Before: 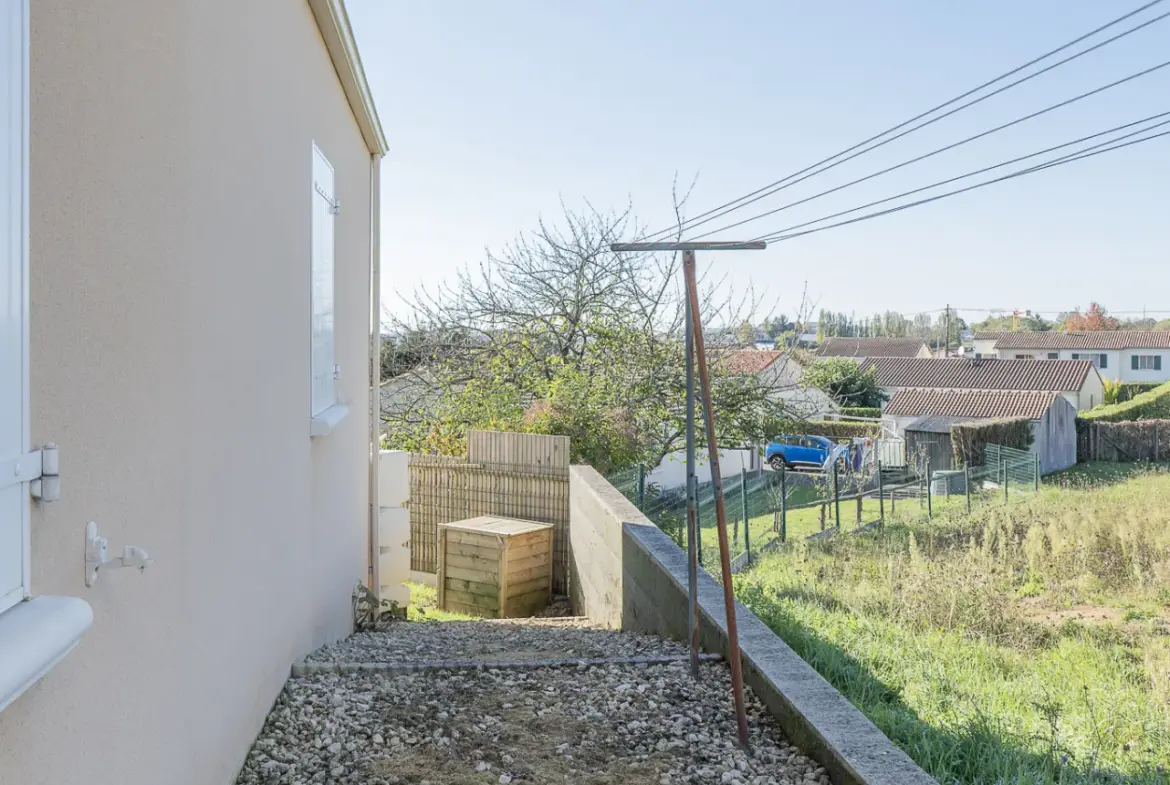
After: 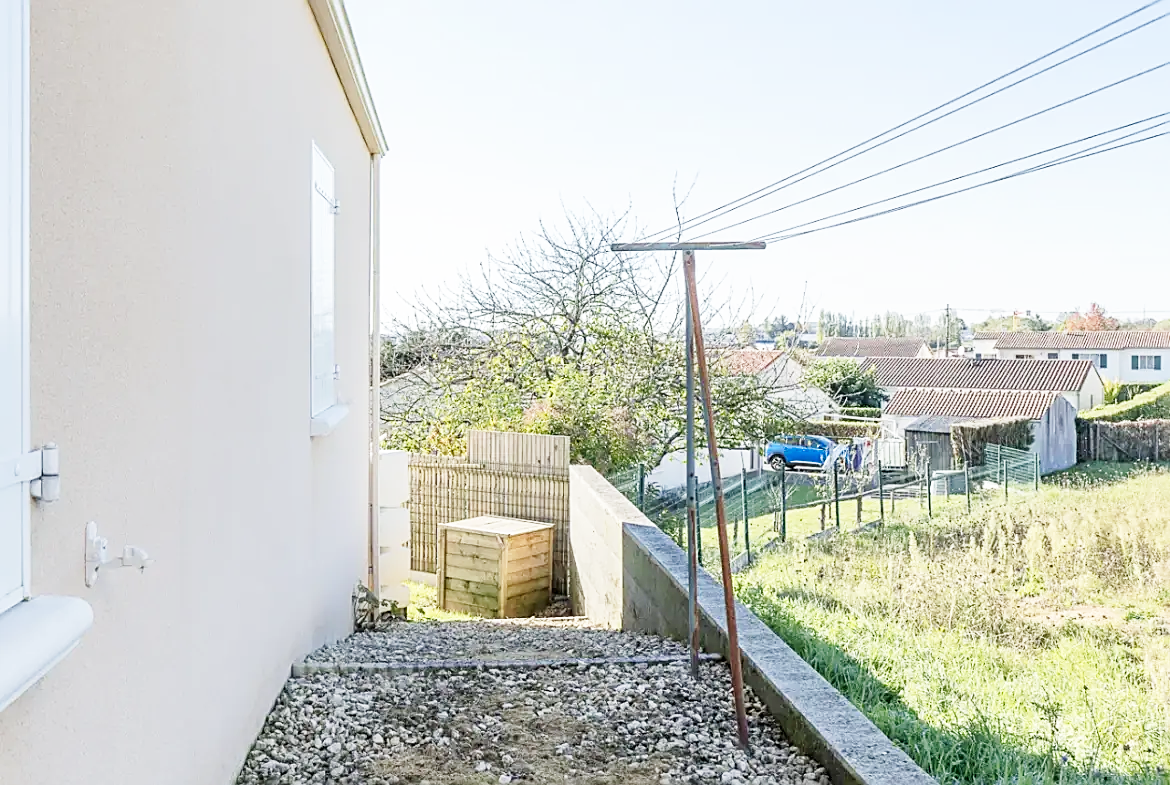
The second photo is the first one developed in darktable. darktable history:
sharpen: amount 0.597
base curve: curves: ch0 [(0, 0) (0.005, 0.002) (0.15, 0.3) (0.4, 0.7) (0.75, 0.95) (1, 1)], preserve colors none
